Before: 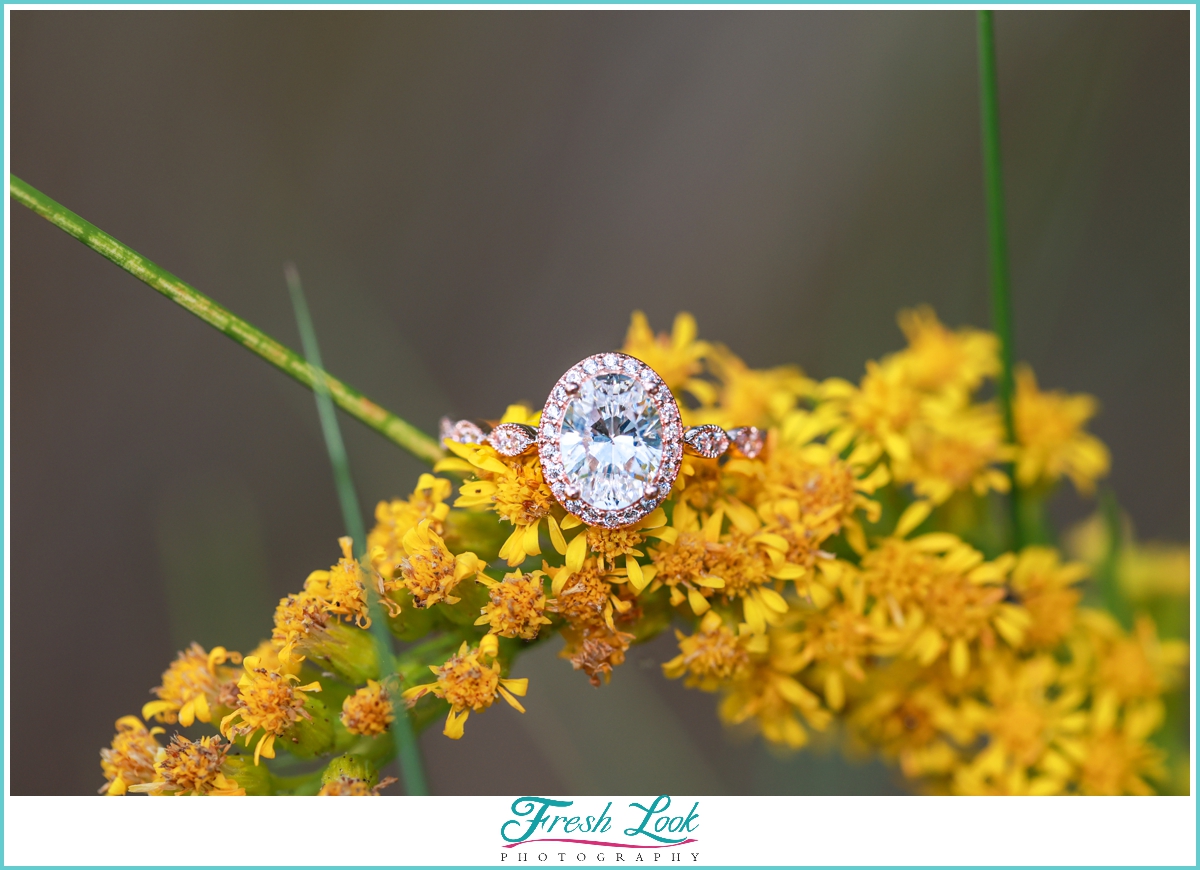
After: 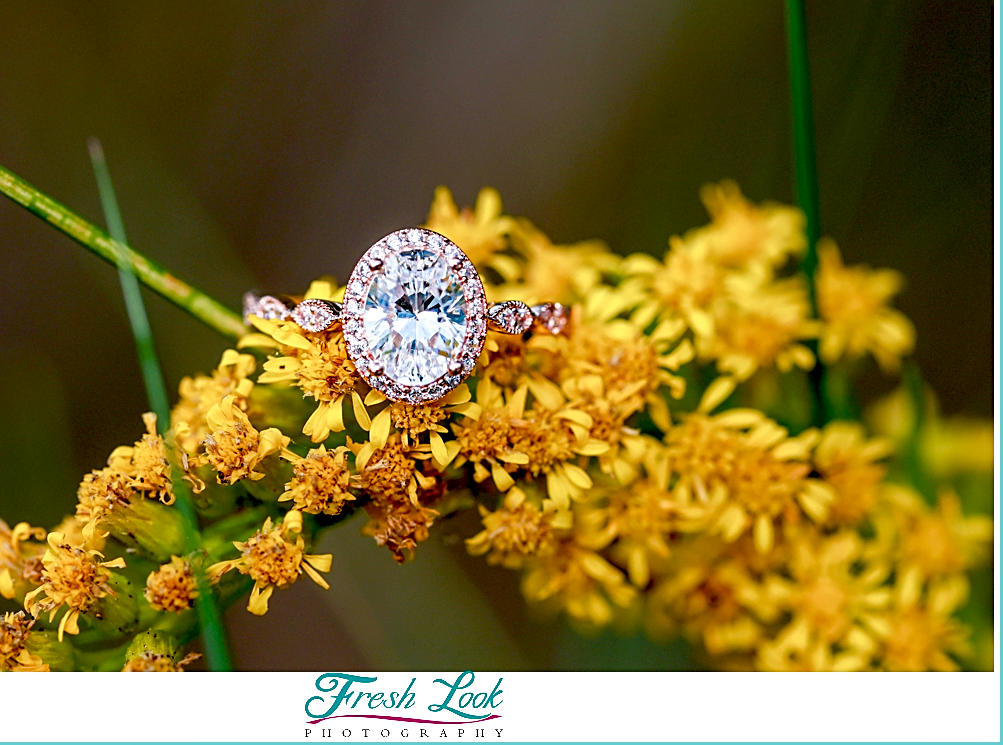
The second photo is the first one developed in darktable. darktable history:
tone equalizer: on, module defaults
sharpen: on, module defaults
crop: left 16.351%, top 14.342%
color balance rgb: shadows lift › chroma 0.719%, shadows lift › hue 110.98°, perceptual saturation grading › global saturation 25.076%, perceptual saturation grading › highlights -50.552%, perceptual saturation grading › shadows 30.487%, global vibrance 20%
exposure: black level correction 0.046, exposure 0.013 EV, compensate highlight preservation false
local contrast: highlights 105%, shadows 99%, detail 119%, midtone range 0.2
